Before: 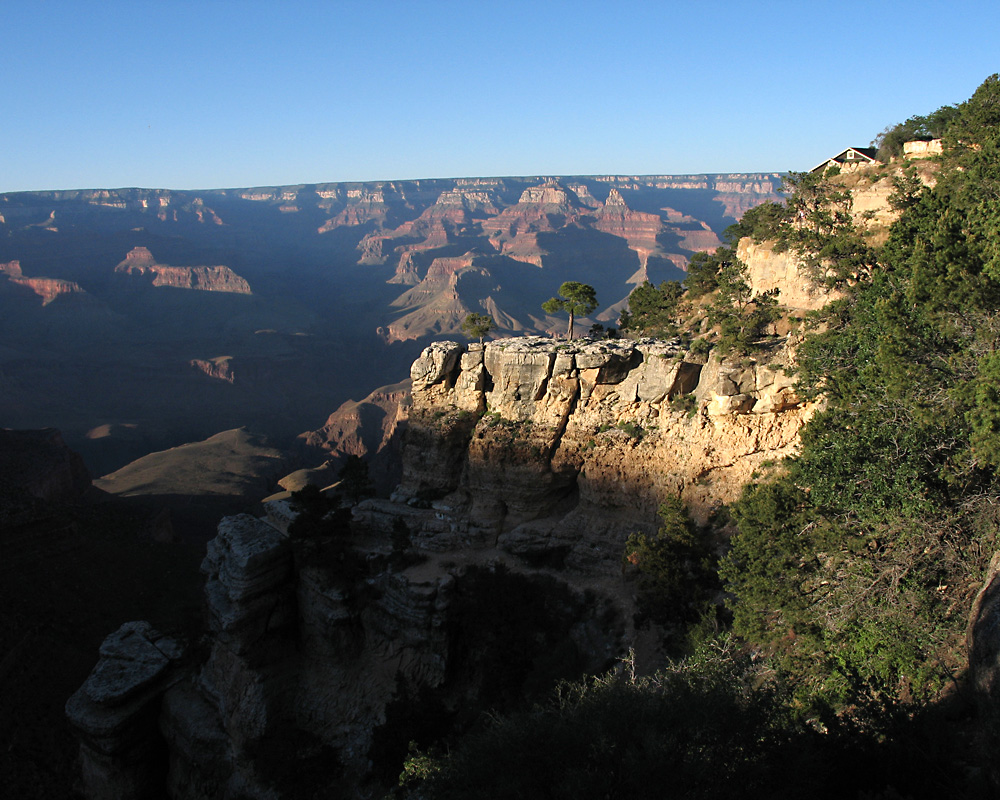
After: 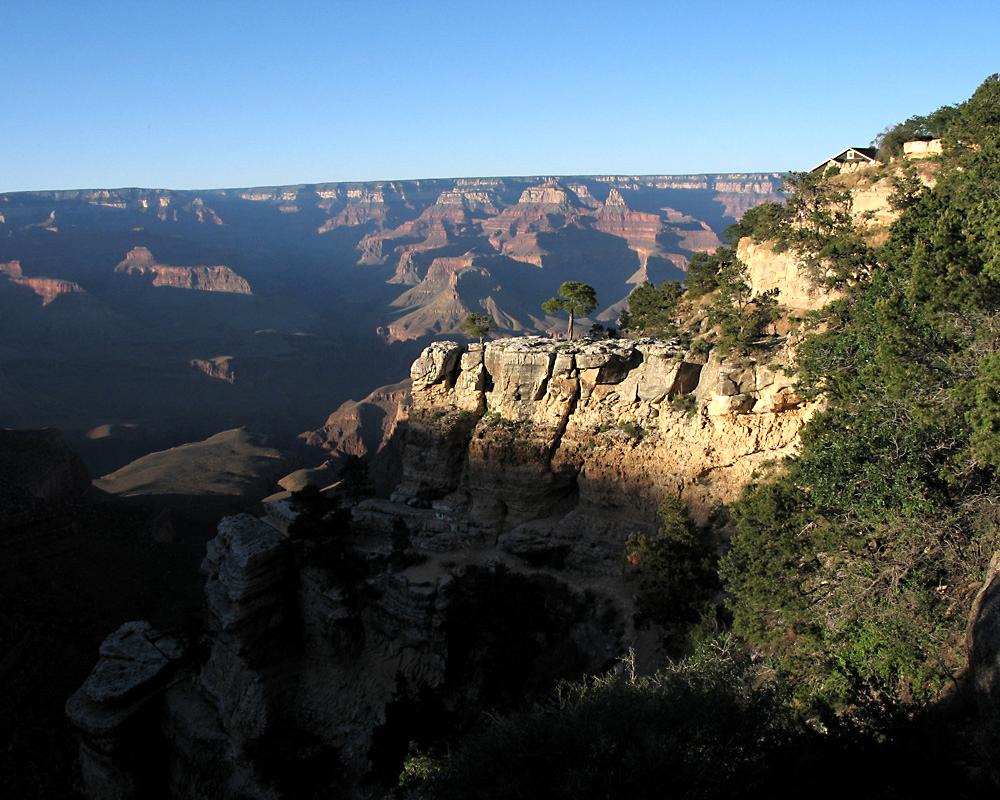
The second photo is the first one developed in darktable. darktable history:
levels: levels [0.016, 0.484, 0.953]
